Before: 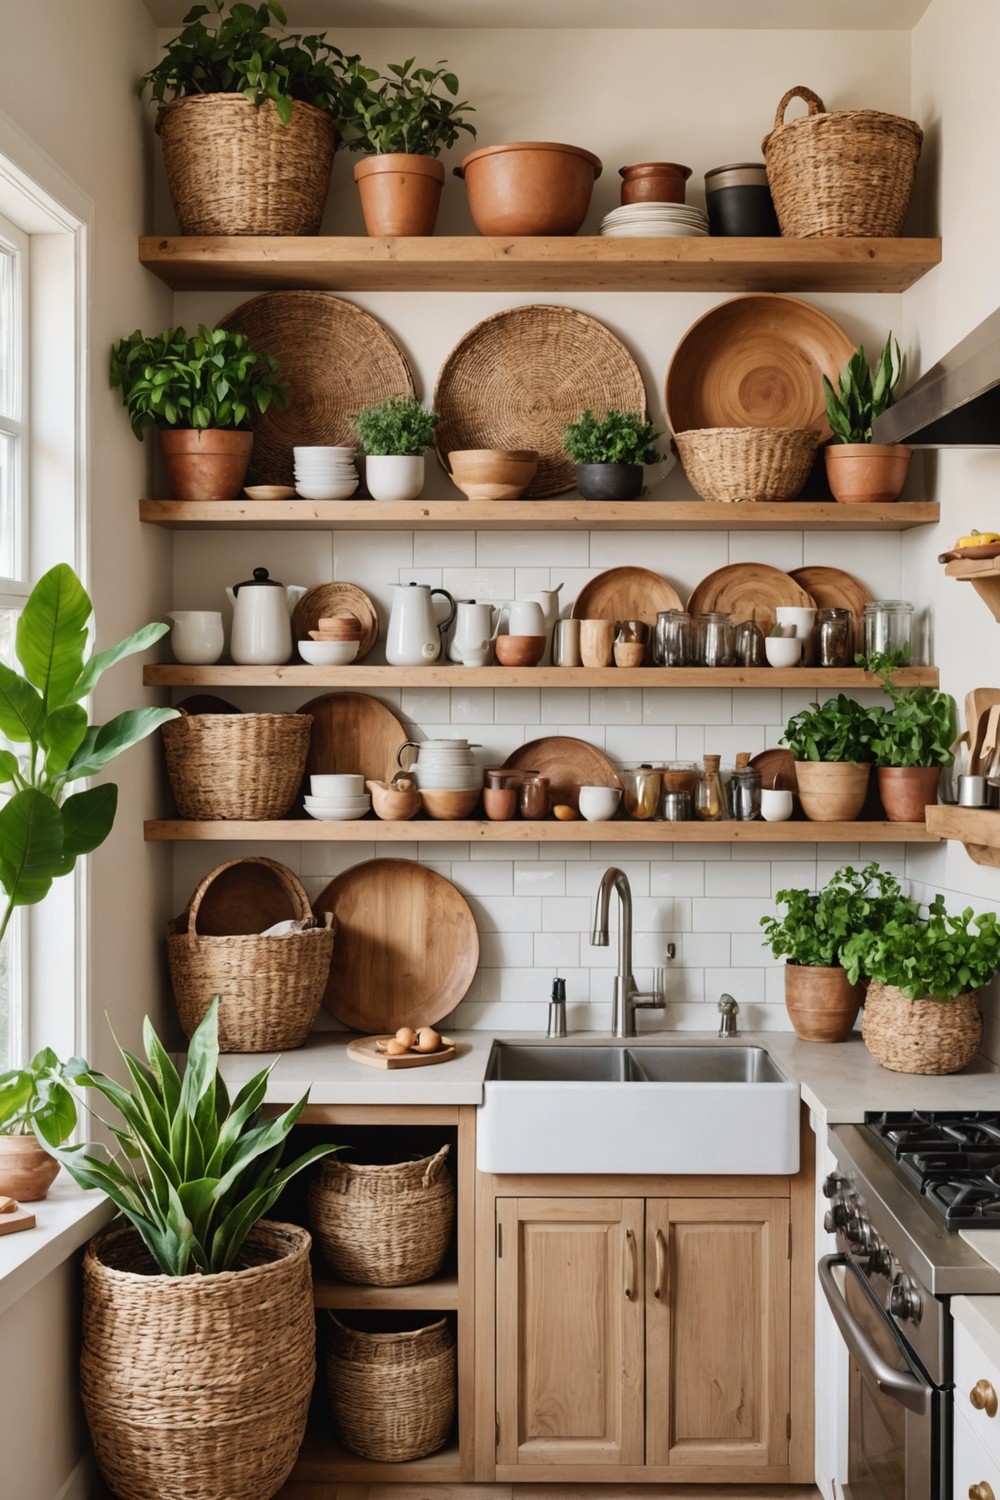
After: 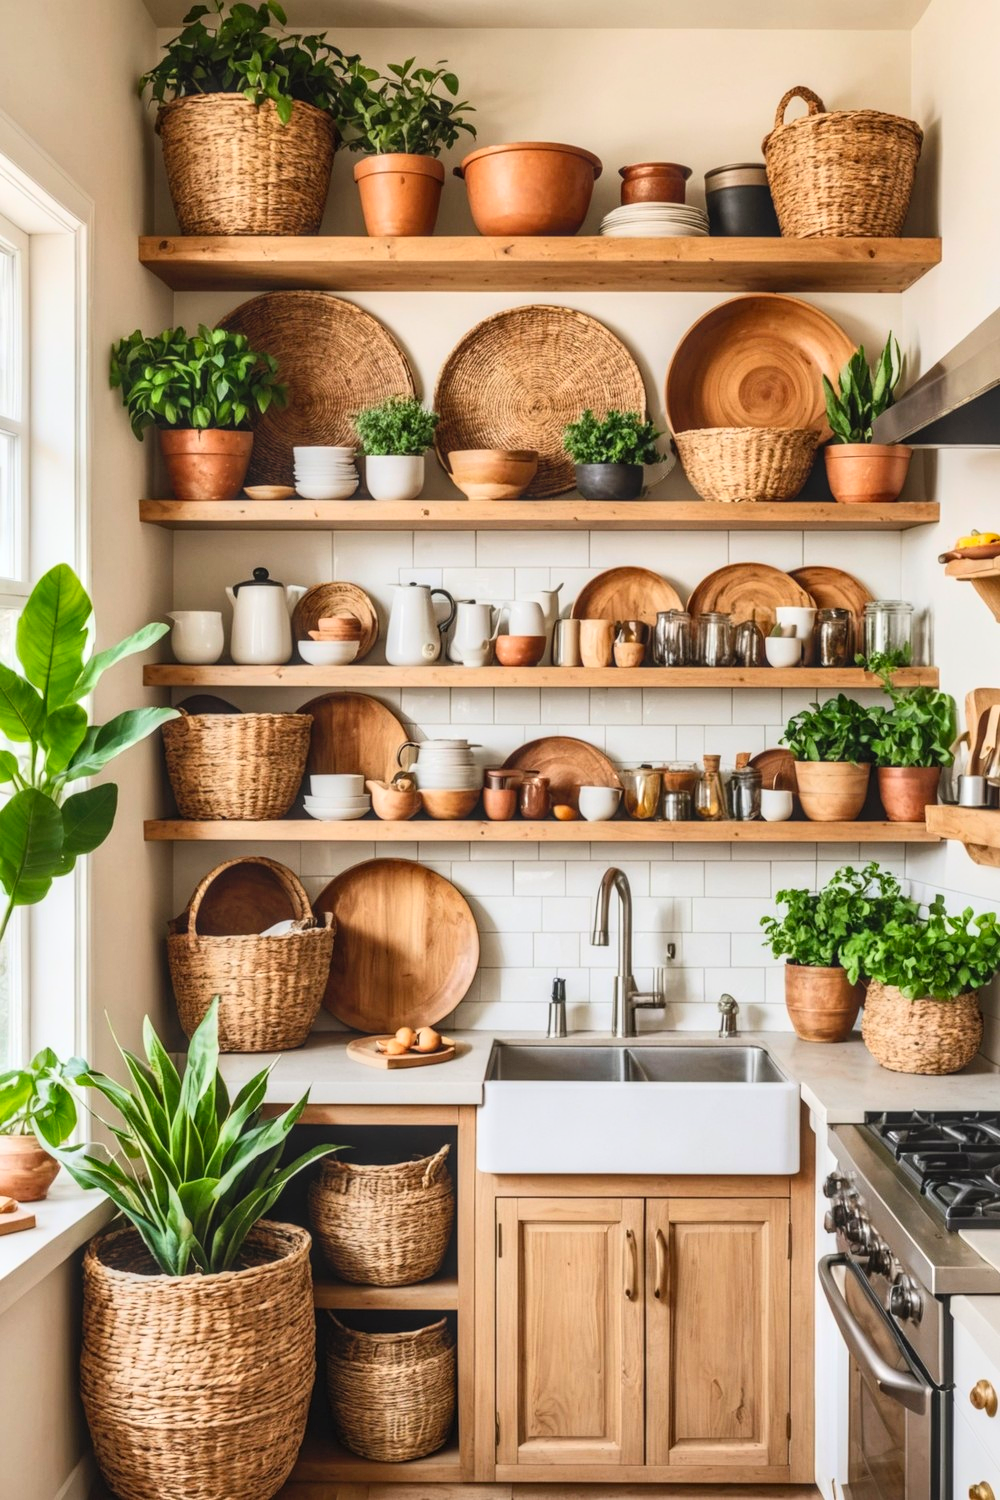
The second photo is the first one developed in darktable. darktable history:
local contrast: highlights 2%, shadows 1%, detail 134%
contrast brightness saturation: contrast 0.237, brightness 0.258, saturation 0.392
